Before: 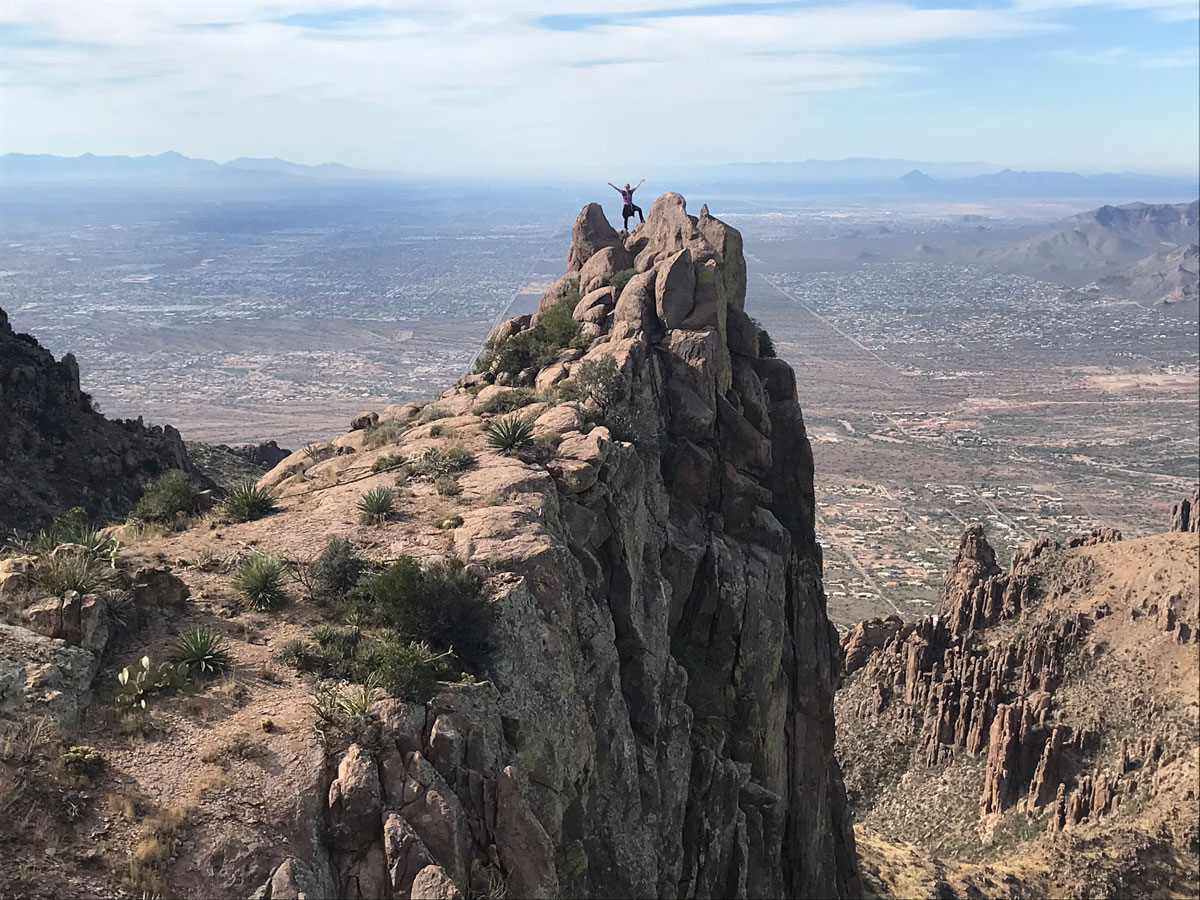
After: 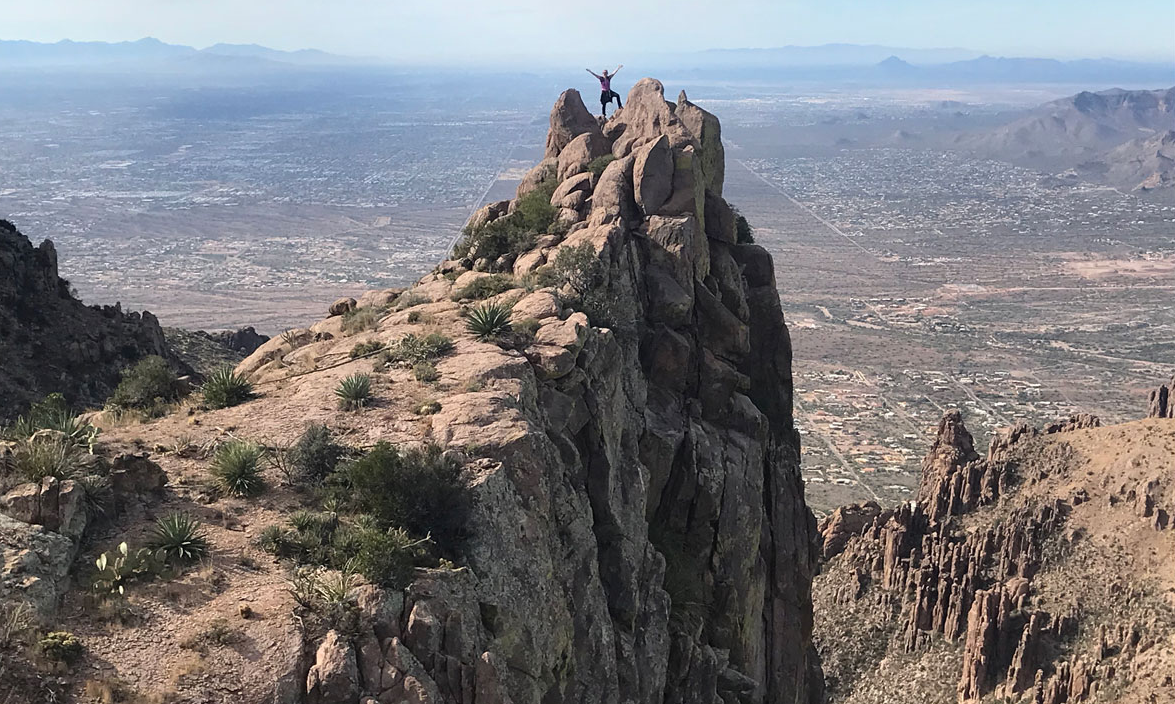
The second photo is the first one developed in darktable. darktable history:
crop and rotate: left 1.849%, top 12.766%, right 0.234%, bottom 8.943%
